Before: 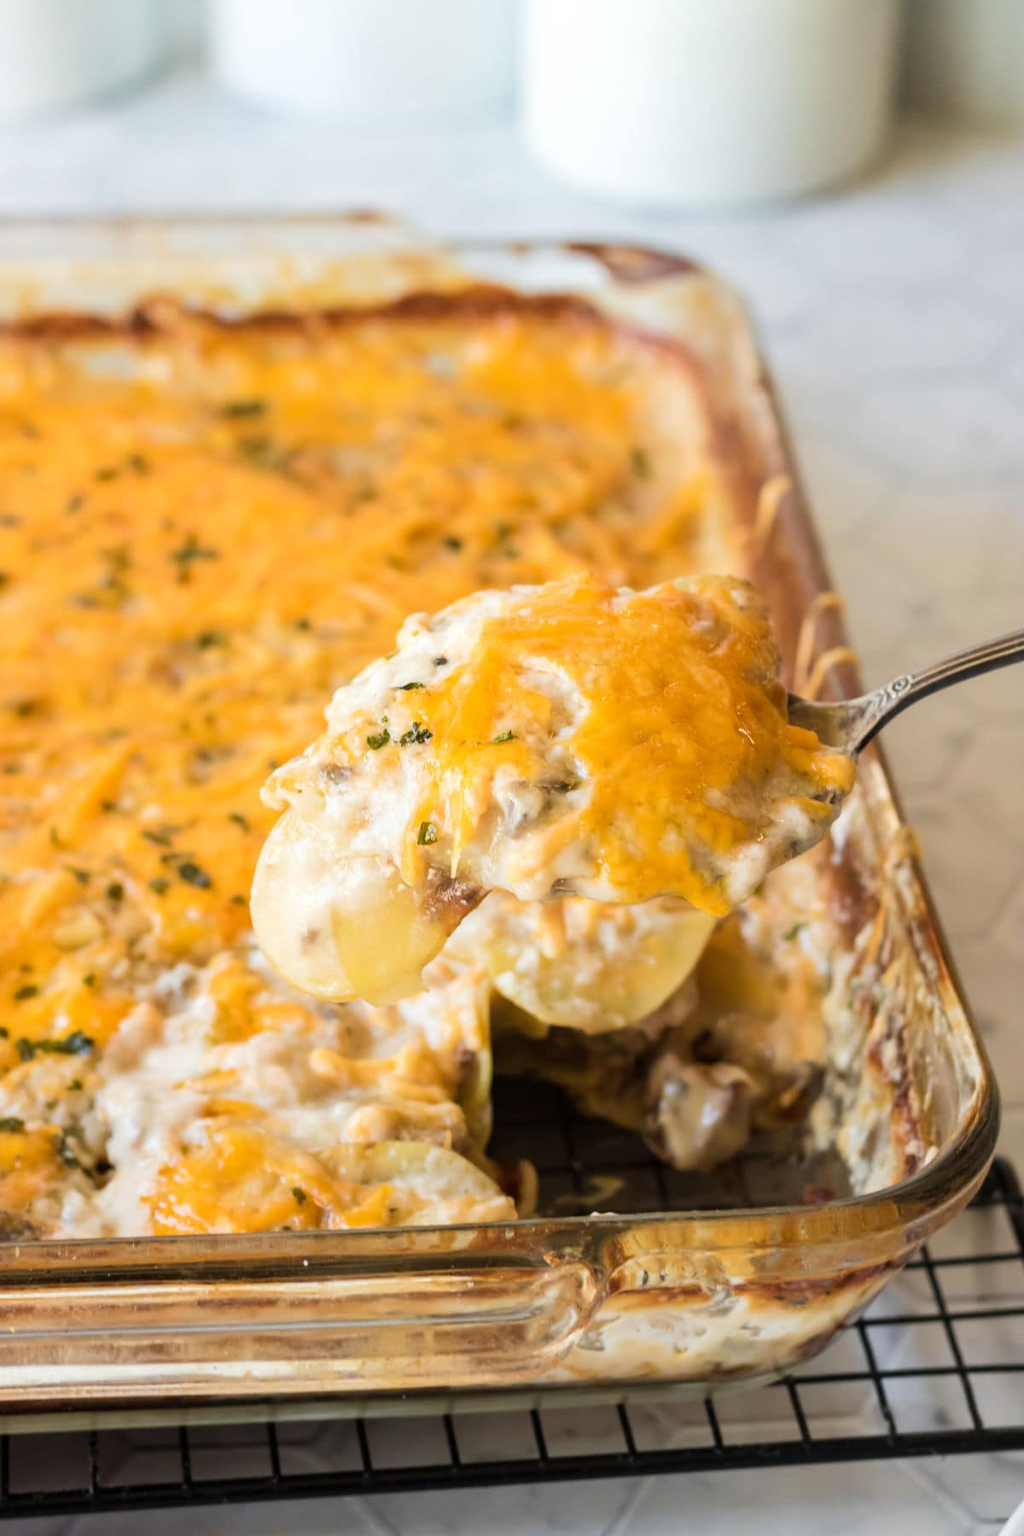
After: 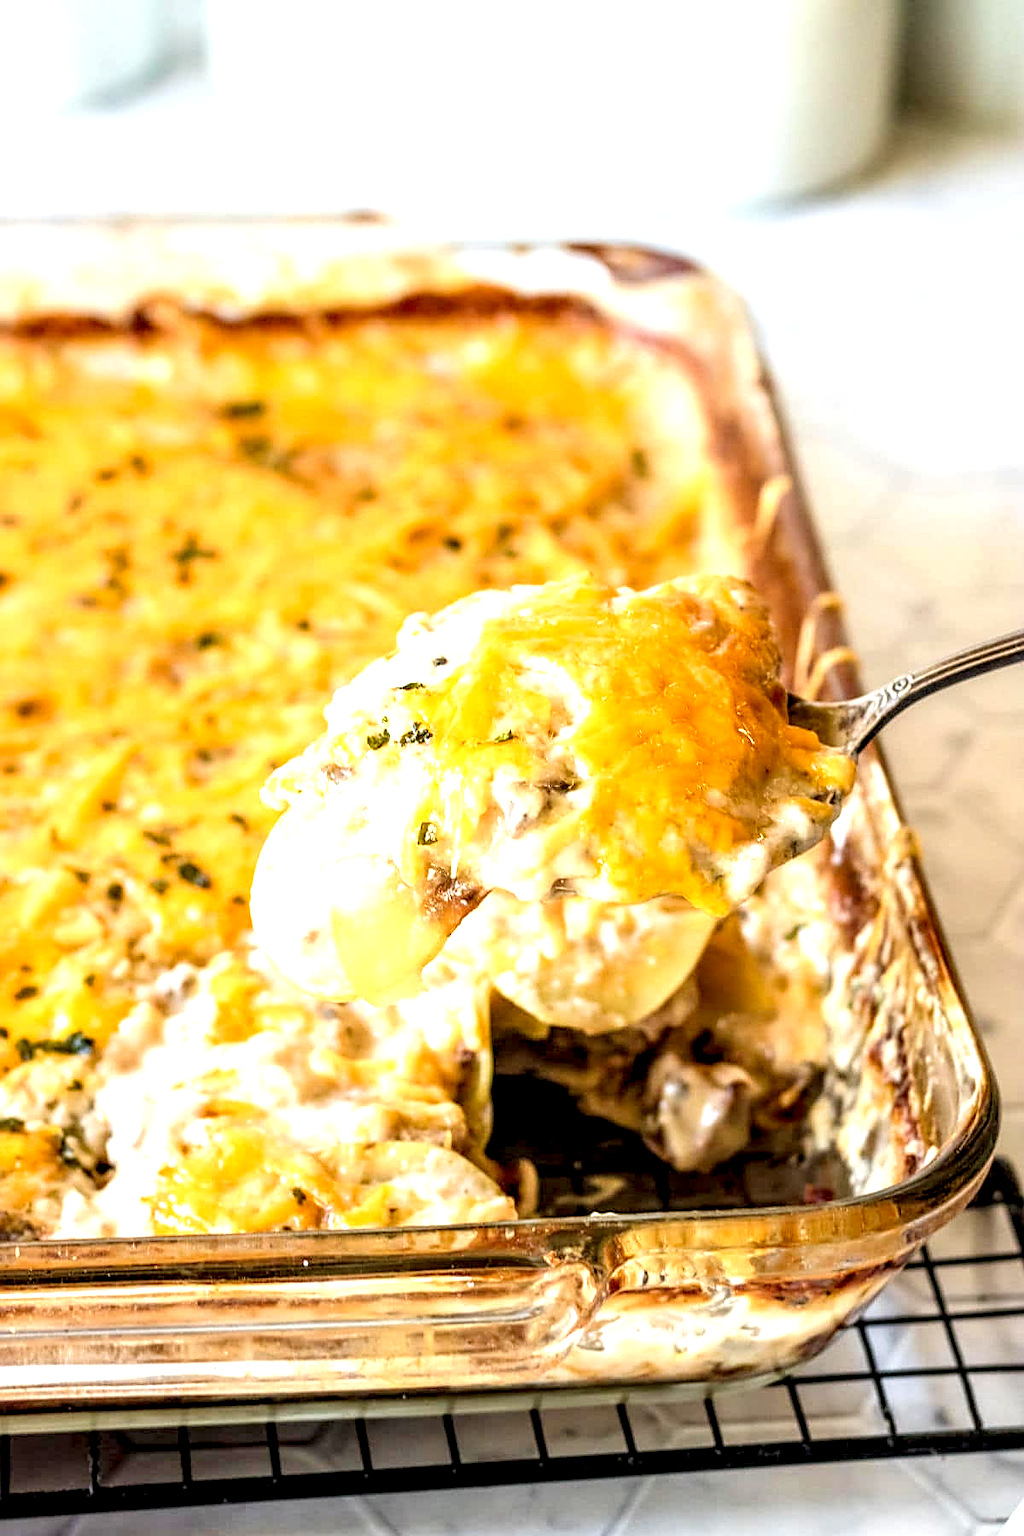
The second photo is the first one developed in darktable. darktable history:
sharpen: on, module defaults
local contrast: highlights 22%, detail 195%
levels: levels [0.036, 0.364, 0.827]
